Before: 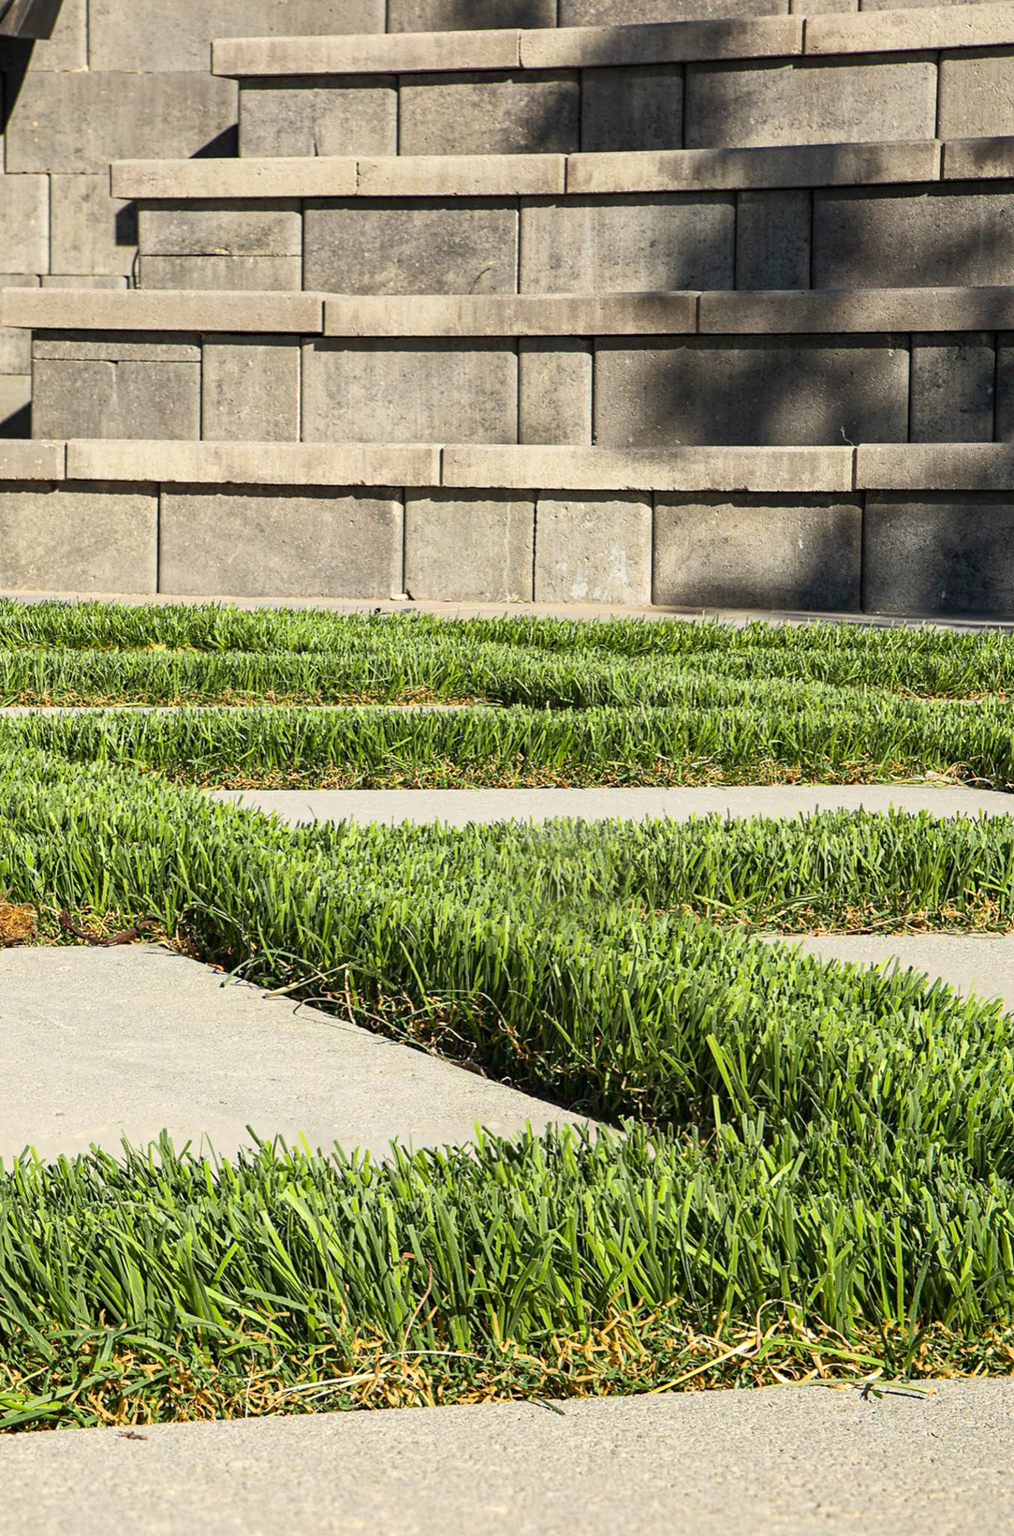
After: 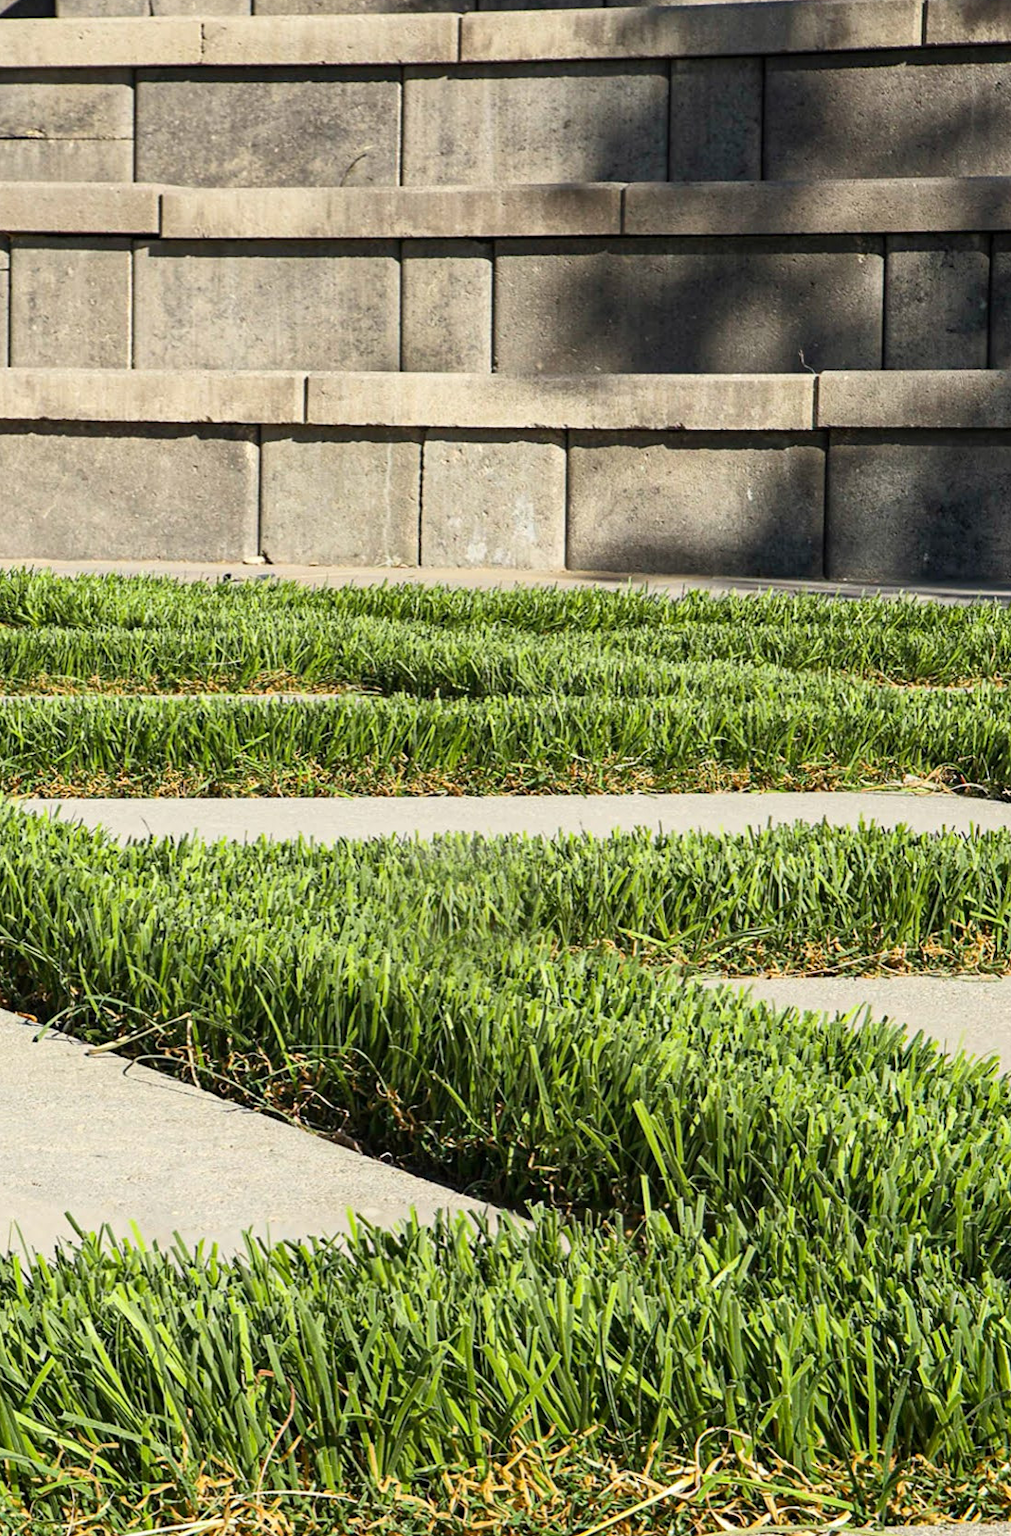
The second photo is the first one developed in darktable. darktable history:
crop: left 19.107%, top 9.362%, right 0%, bottom 9.63%
